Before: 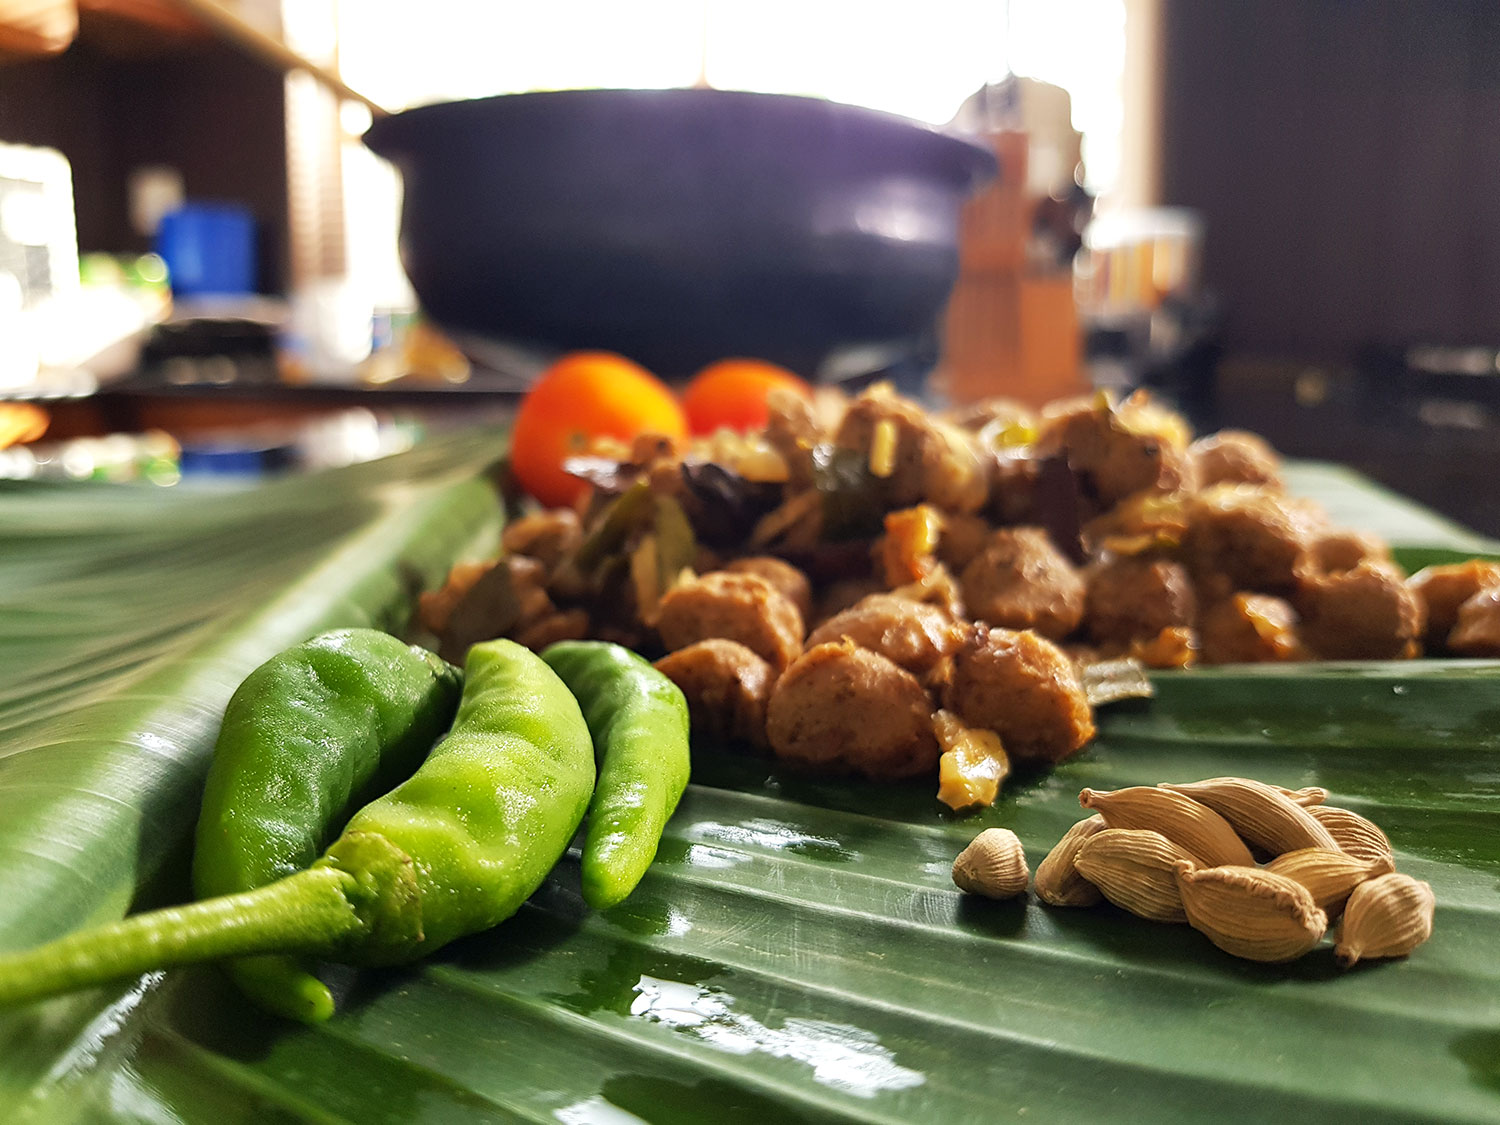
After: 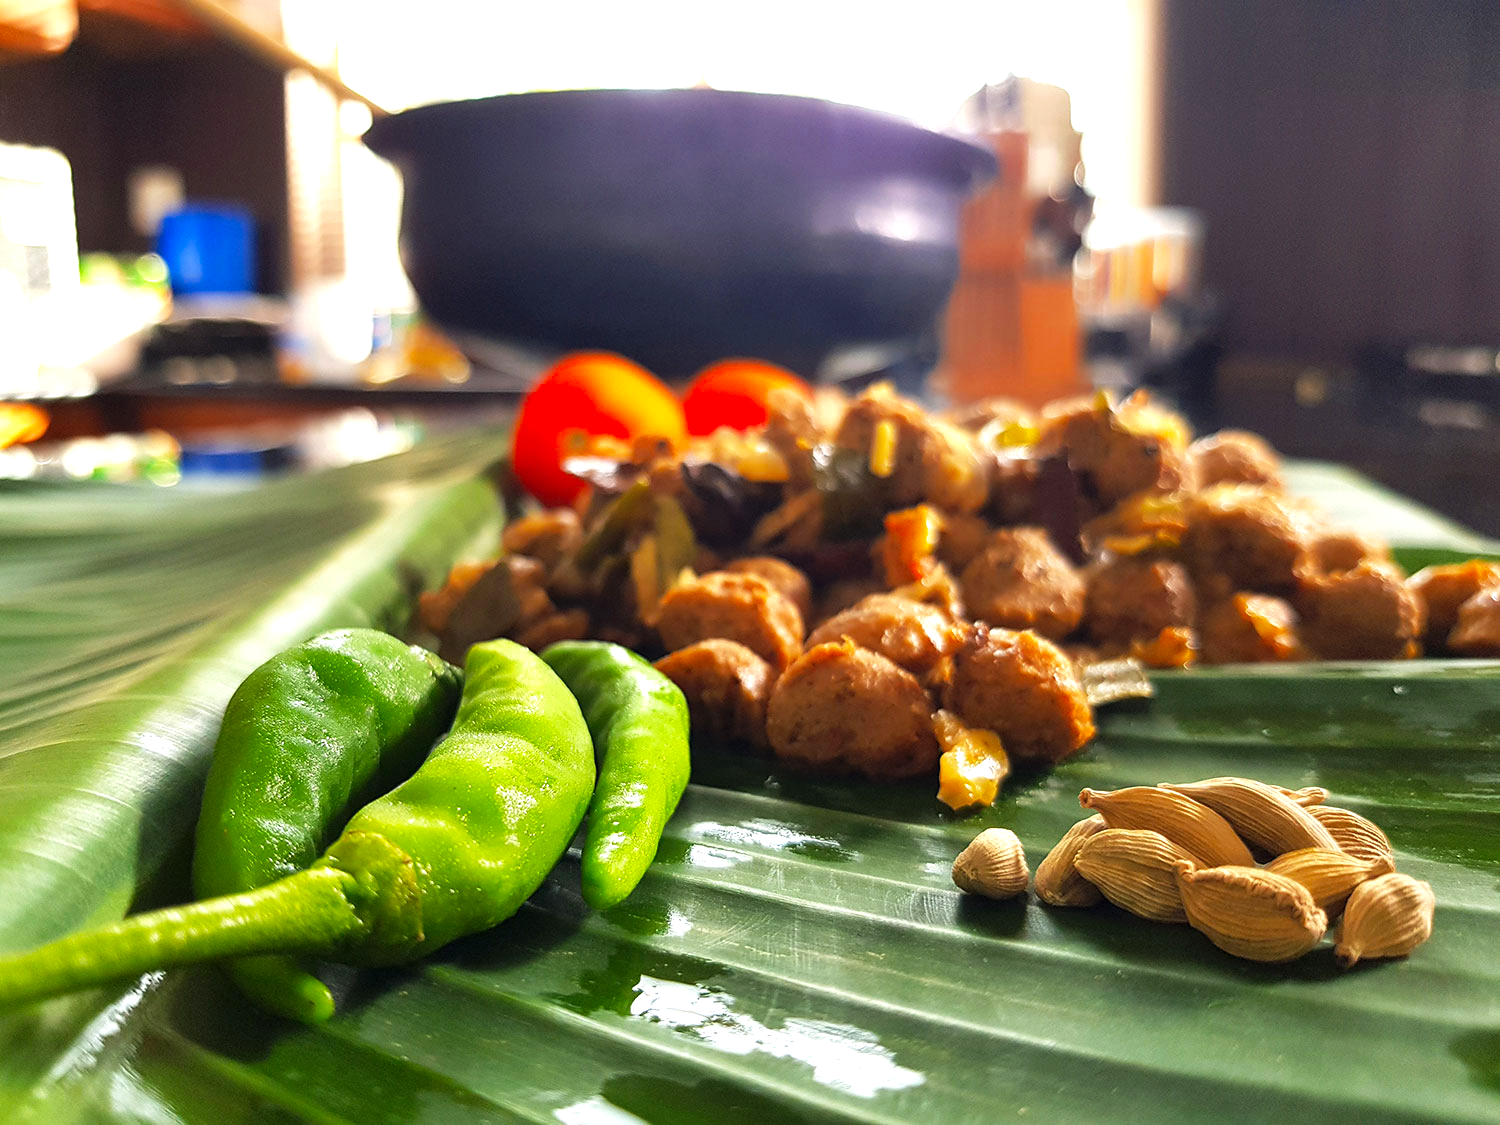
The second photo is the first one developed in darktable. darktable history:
vibrance: vibrance 95.34%
exposure: black level correction 0, exposure 0.5 EV, compensate highlight preservation false
